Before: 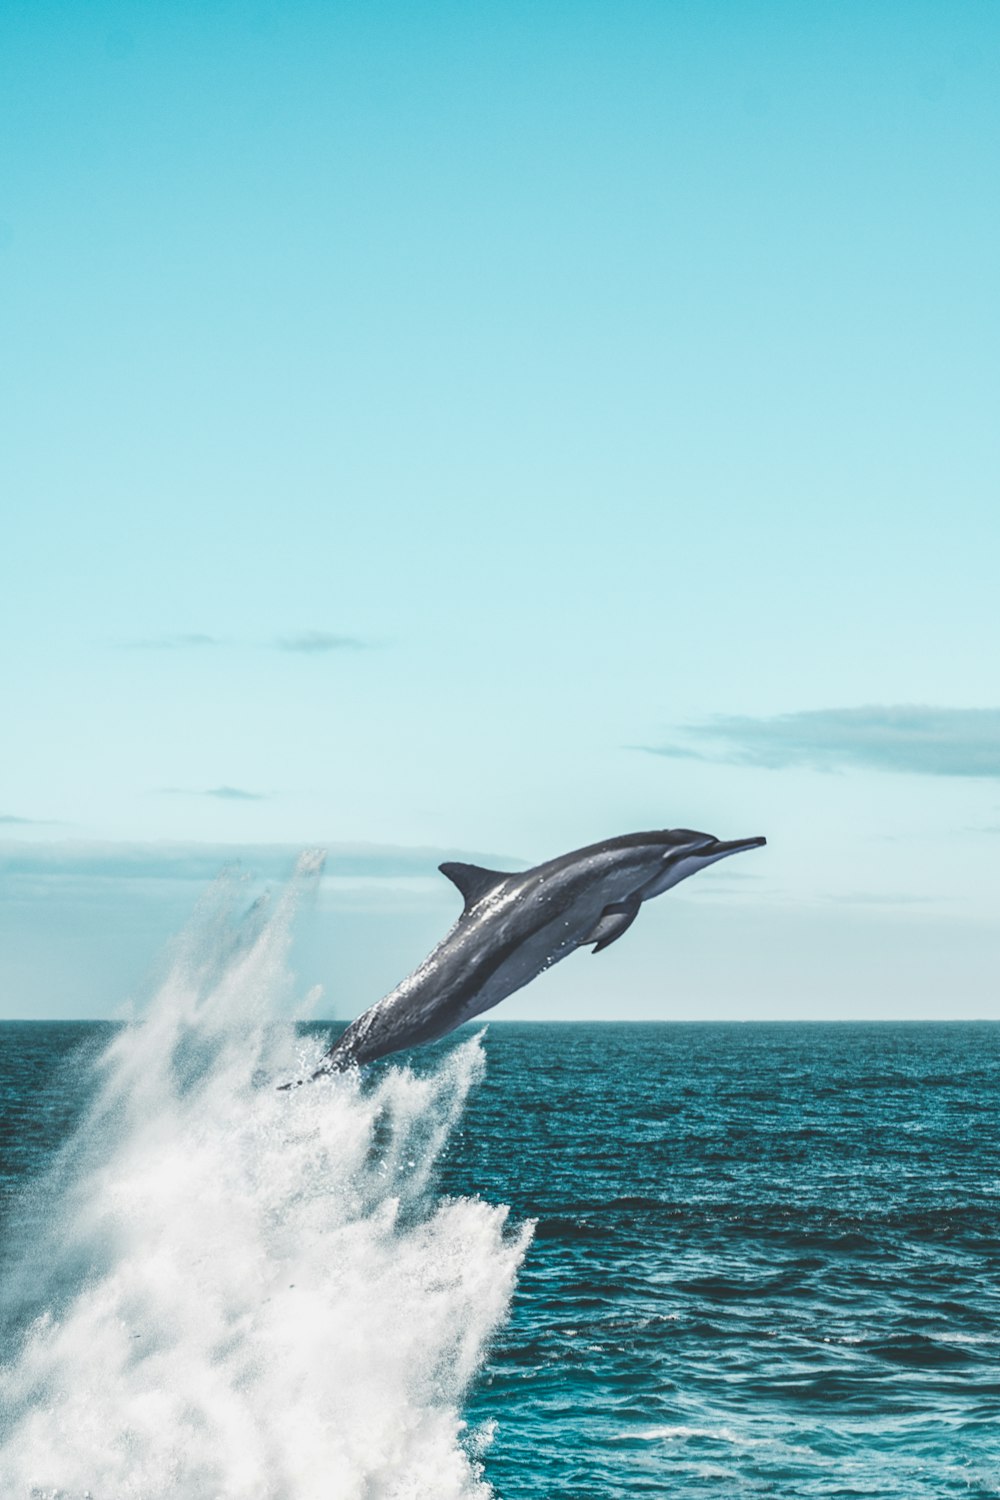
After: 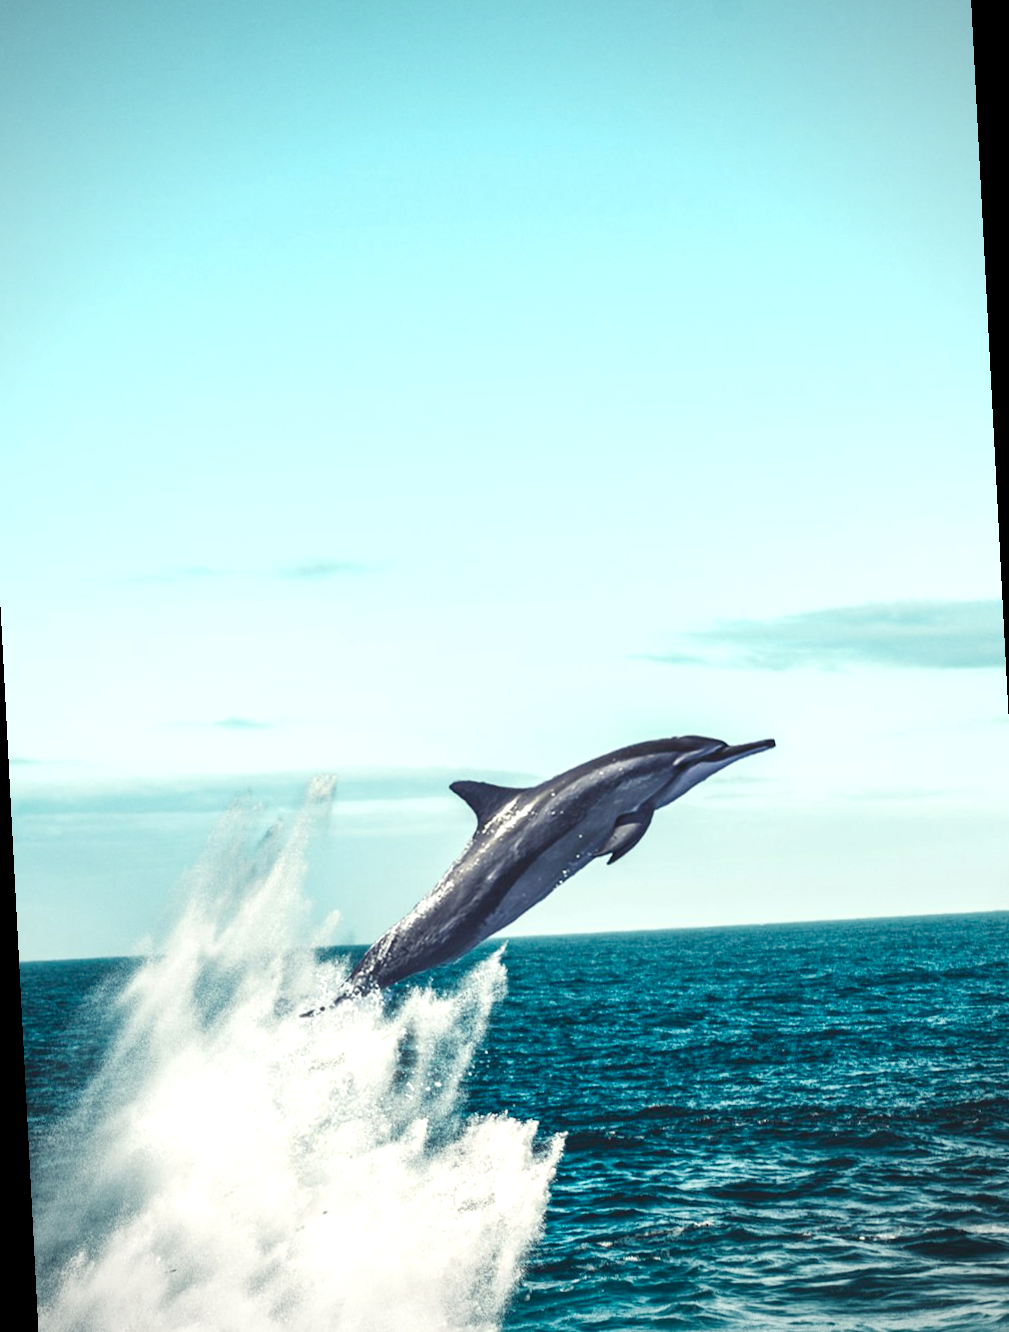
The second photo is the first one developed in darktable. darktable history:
color balance rgb: shadows lift › luminance -21.66%, shadows lift › chroma 6.57%, shadows lift › hue 270°, power › chroma 0.68%, power › hue 60°, highlights gain › luminance 6.08%, highlights gain › chroma 1.33%, highlights gain › hue 90°, global offset › luminance -0.87%, perceptual saturation grading › global saturation 26.86%, perceptual saturation grading › highlights -28.39%, perceptual saturation grading › mid-tones 15.22%, perceptual saturation grading › shadows 33.98%, perceptual brilliance grading › highlights 10%, perceptual brilliance grading › mid-tones 5%
vignetting: fall-off radius 60.92%
rotate and perspective: rotation -3°, crop left 0.031, crop right 0.968, crop top 0.07, crop bottom 0.93
